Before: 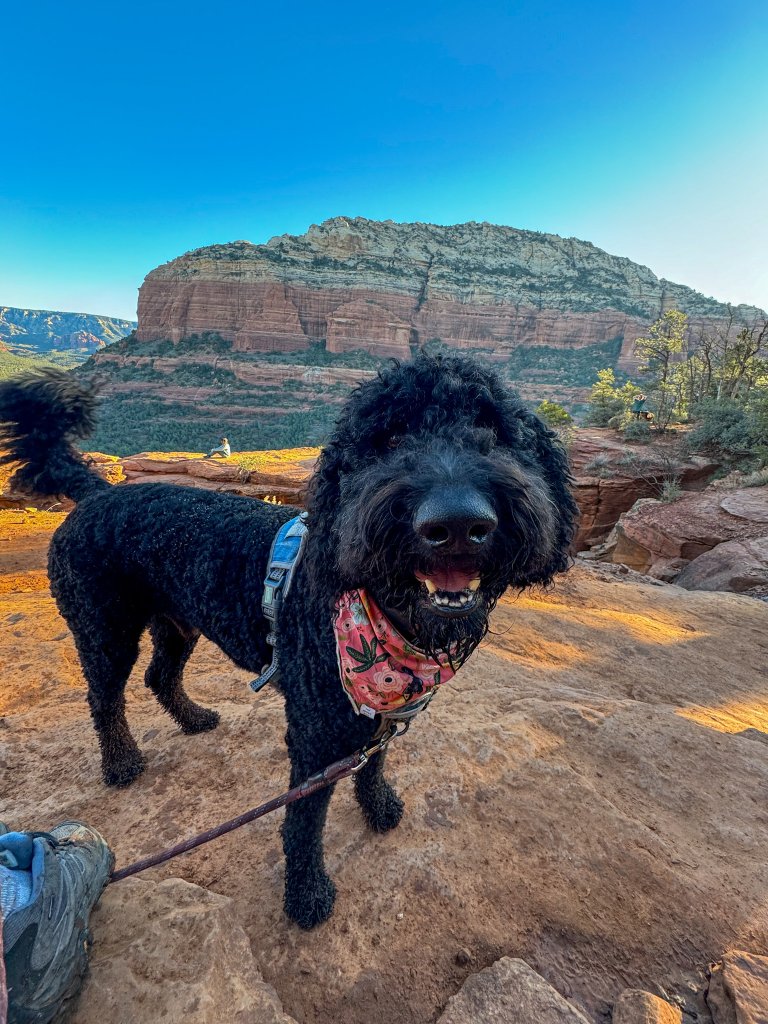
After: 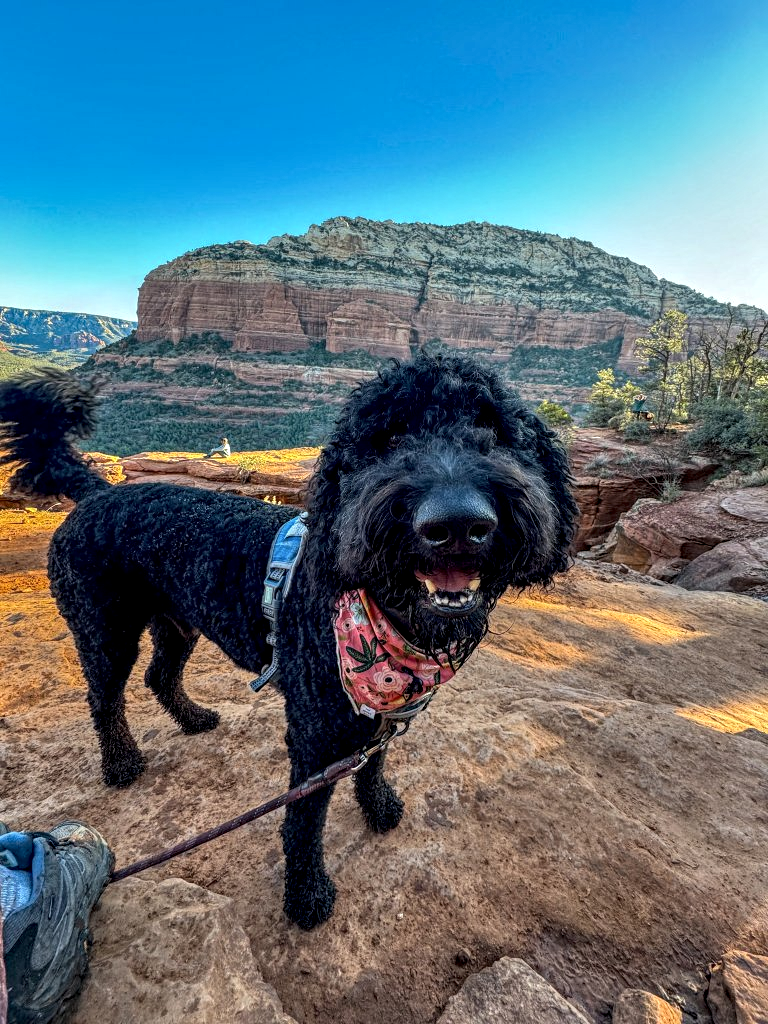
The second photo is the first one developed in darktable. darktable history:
local contrast: on, module defaults
contrast equalizer: octaves 7, y [[0.546, 0.552, 0.554, 0.554, 0.552, 0.546], [0.5 ×6], [0.5 ×6], [0 ×6], [0 ×6]]
